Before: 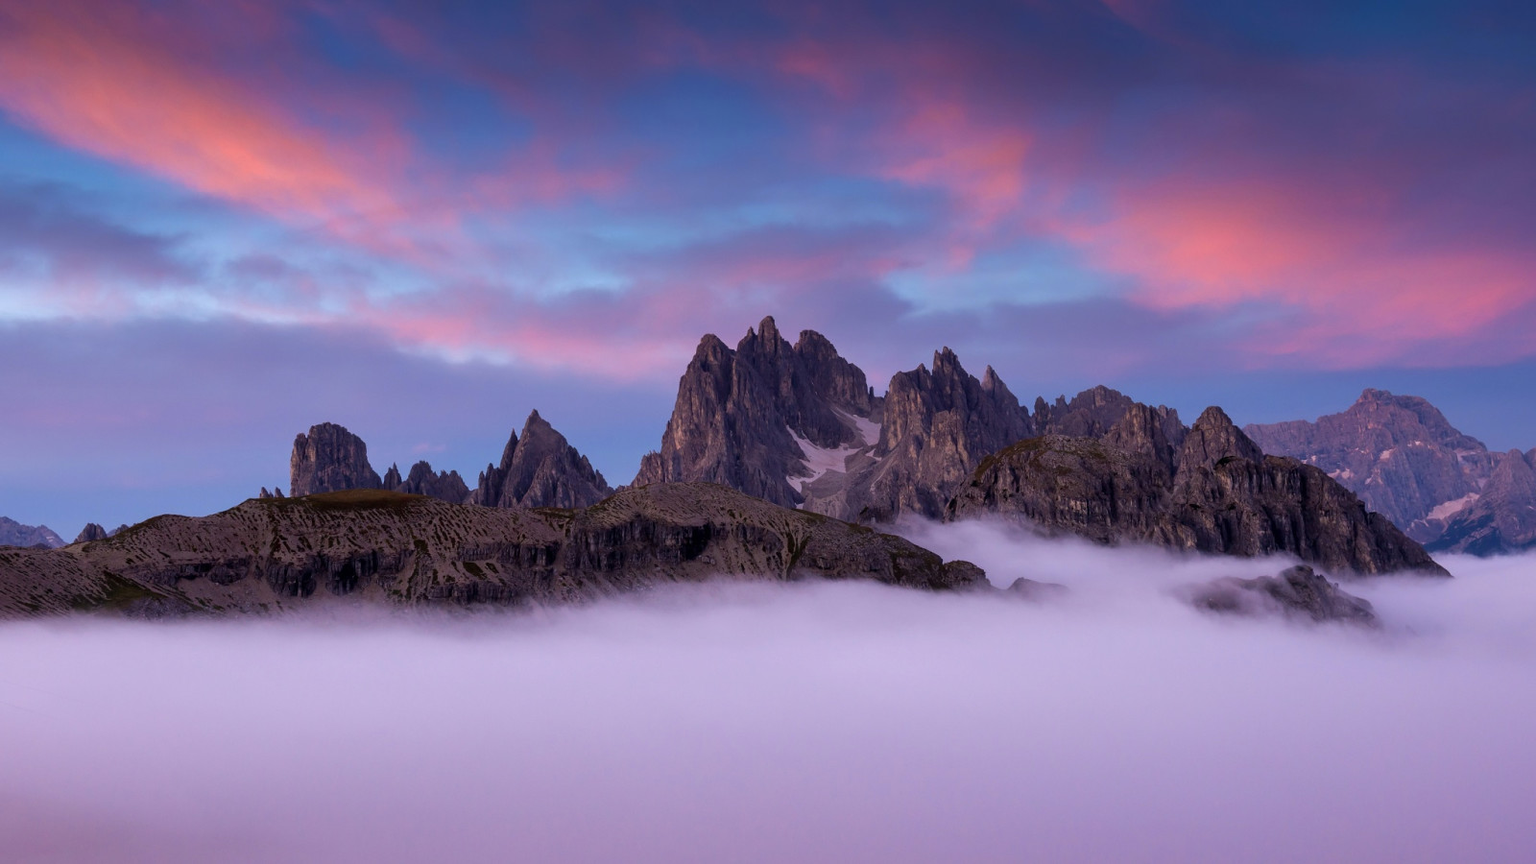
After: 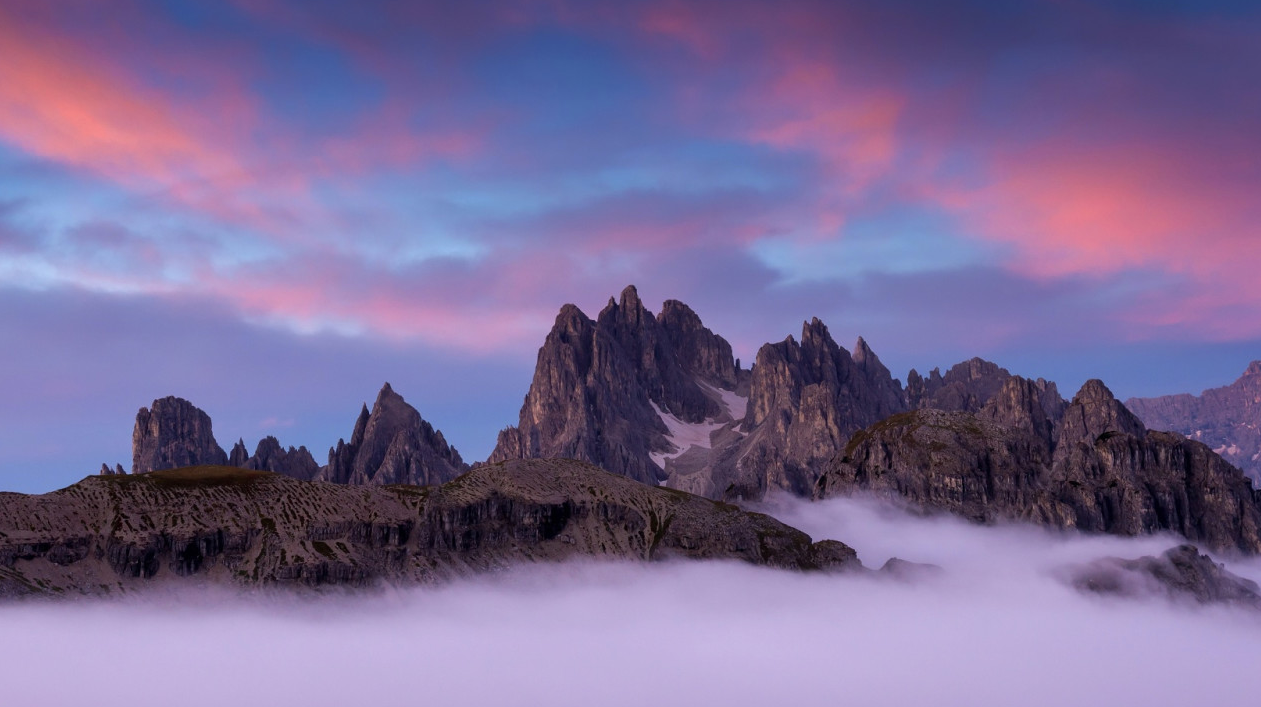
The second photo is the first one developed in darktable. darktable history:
crop and rotate: left 10.728%, top 4.988%, right 10.412%, bottom 16.388%
